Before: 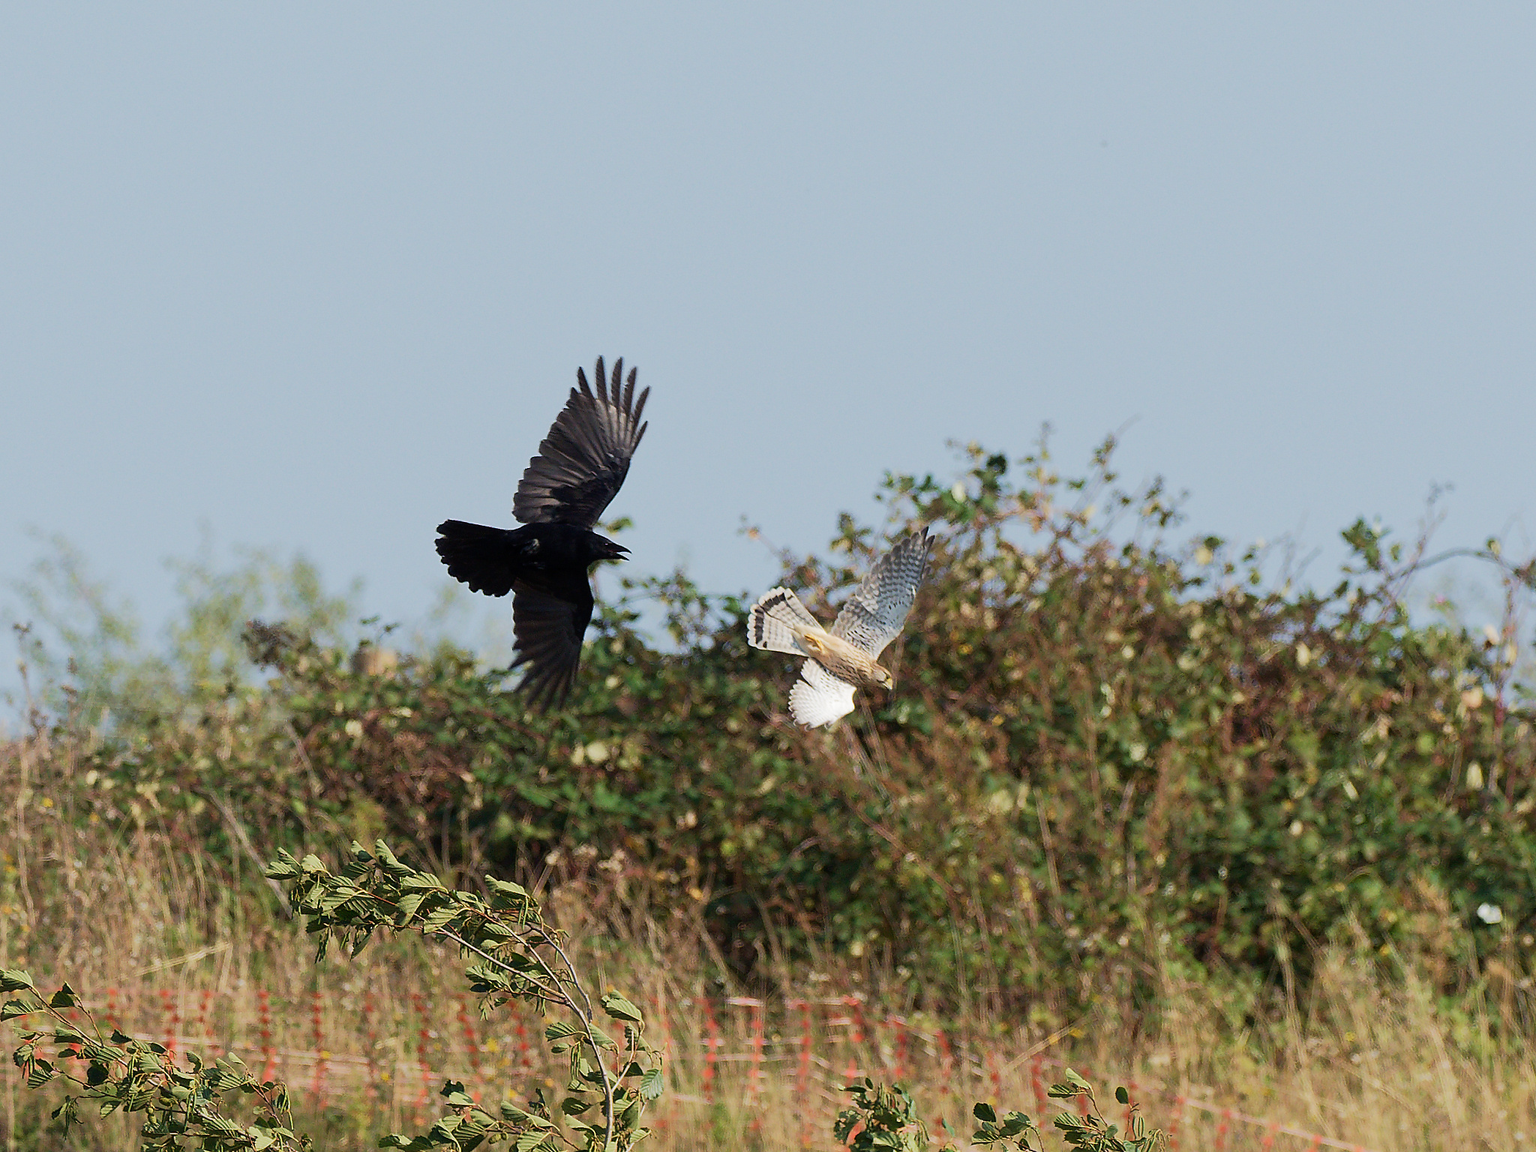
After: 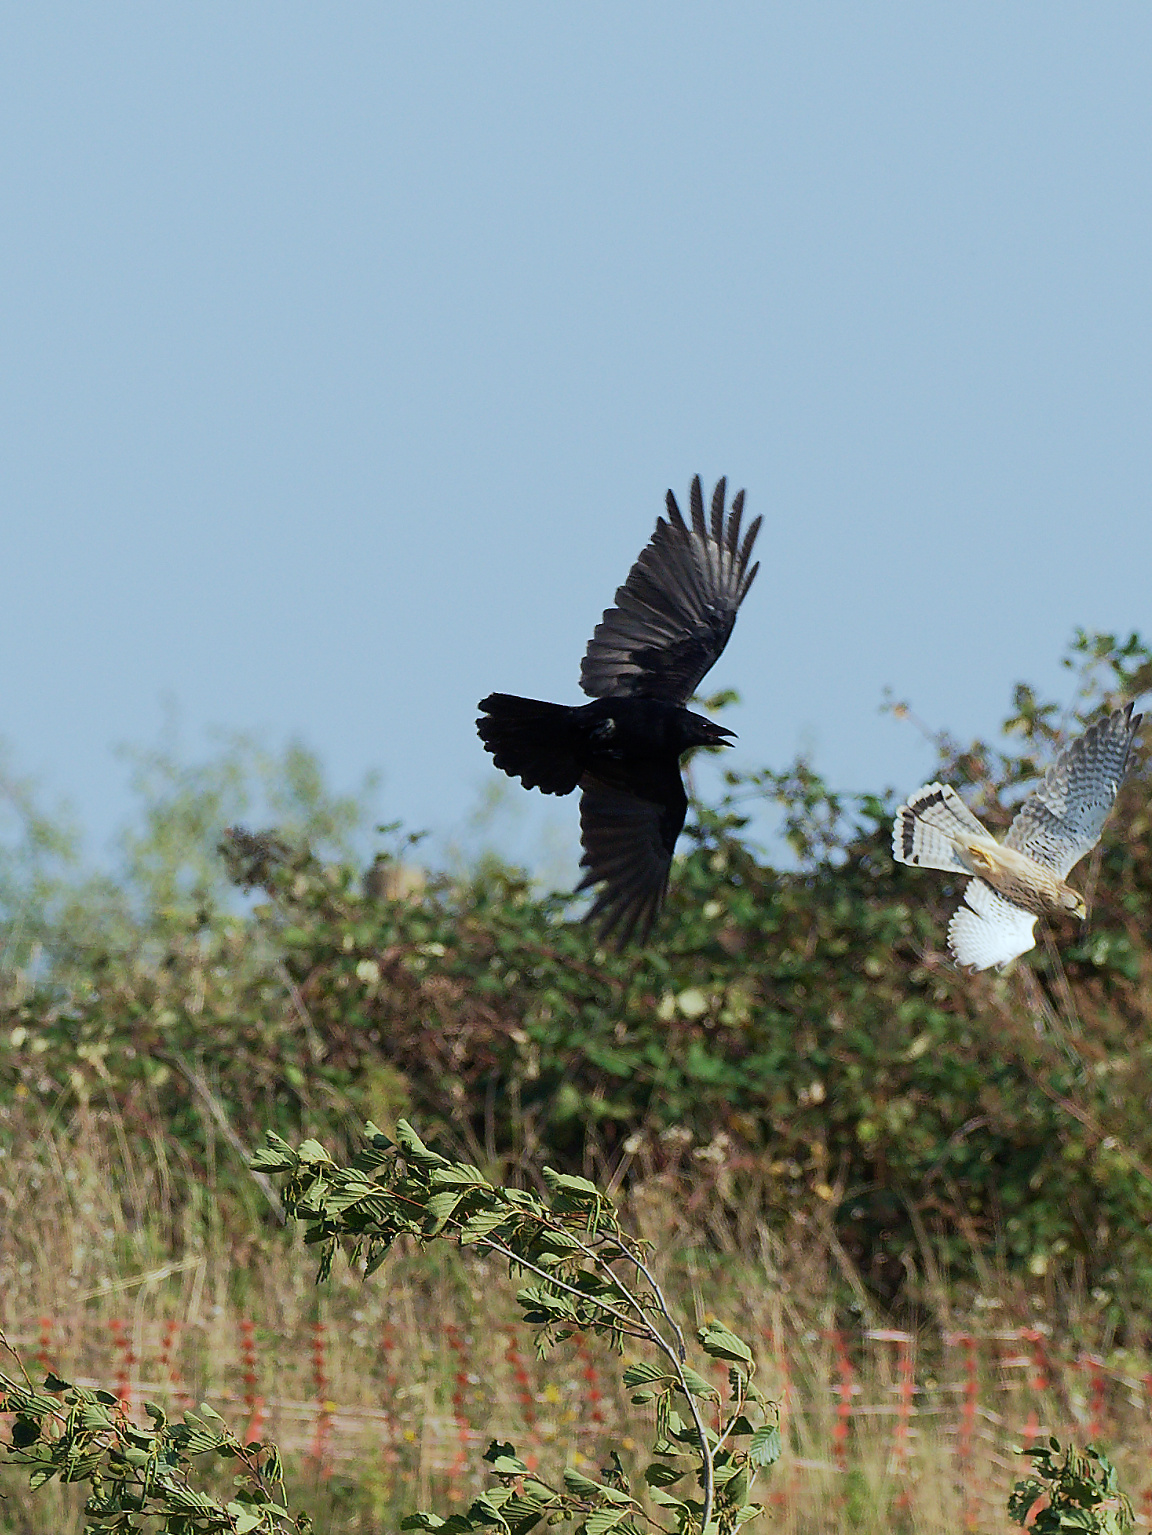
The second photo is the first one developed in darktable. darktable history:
crop: left 5.114%, right 38.589%
white balance: red 0.925, blue 1.046
